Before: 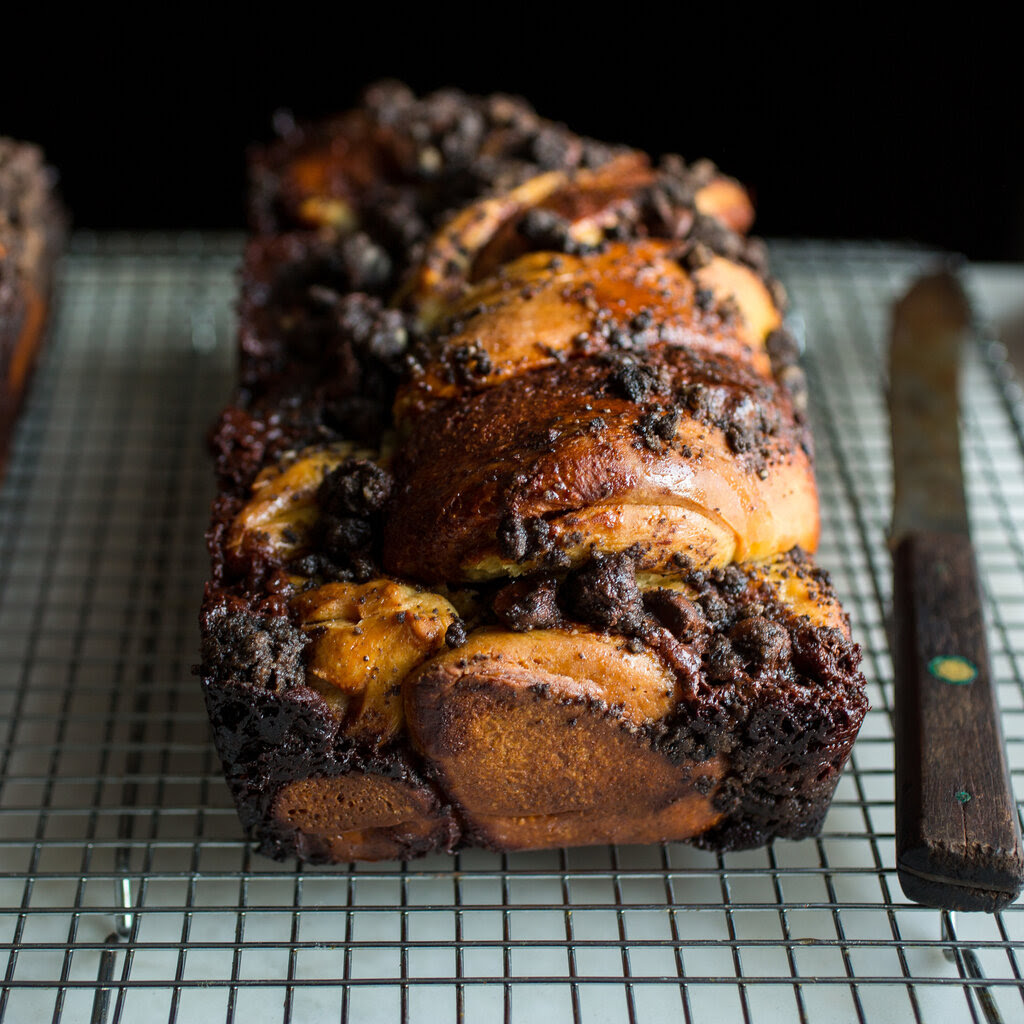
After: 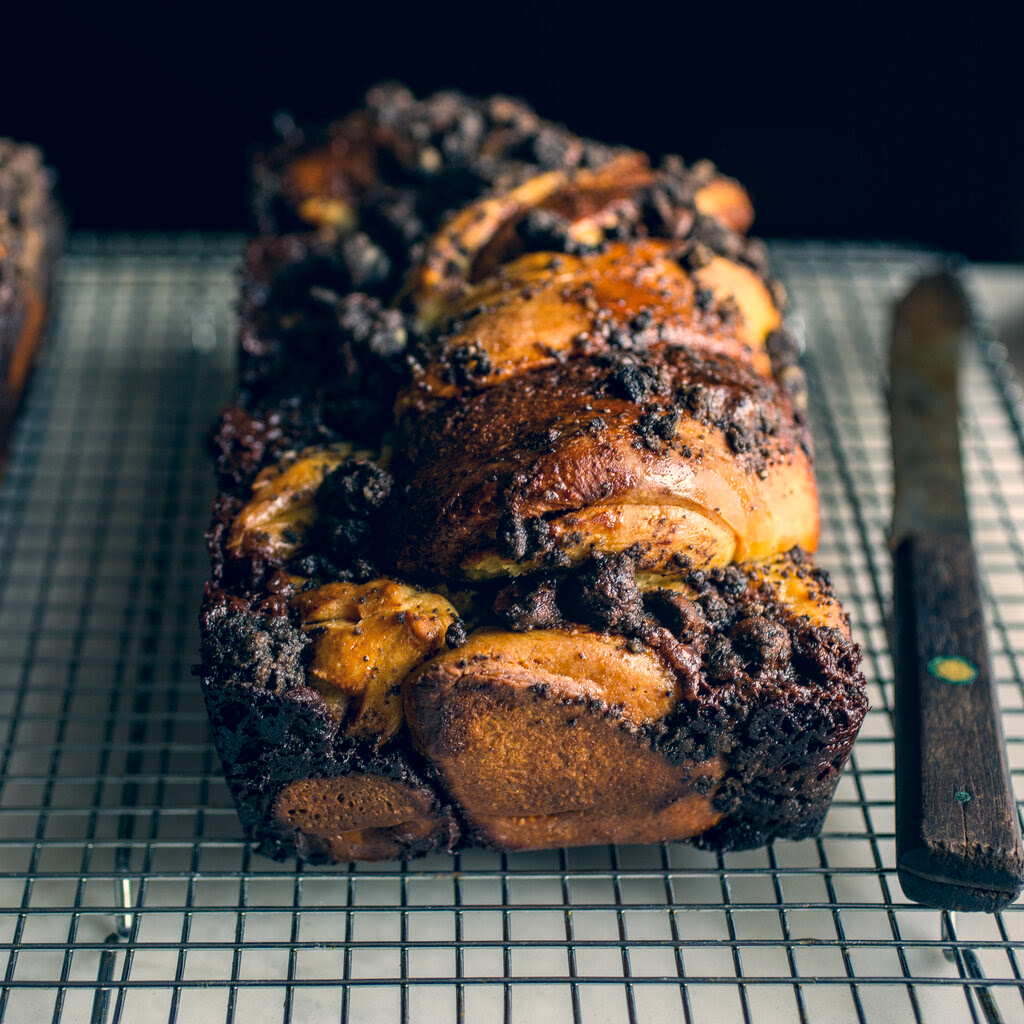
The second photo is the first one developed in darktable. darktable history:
local contrast: on, module defaults
color correction: highlights a* 10.32, highlights b* 14.66, shadows a* -9.59, shadows b* -15.02
